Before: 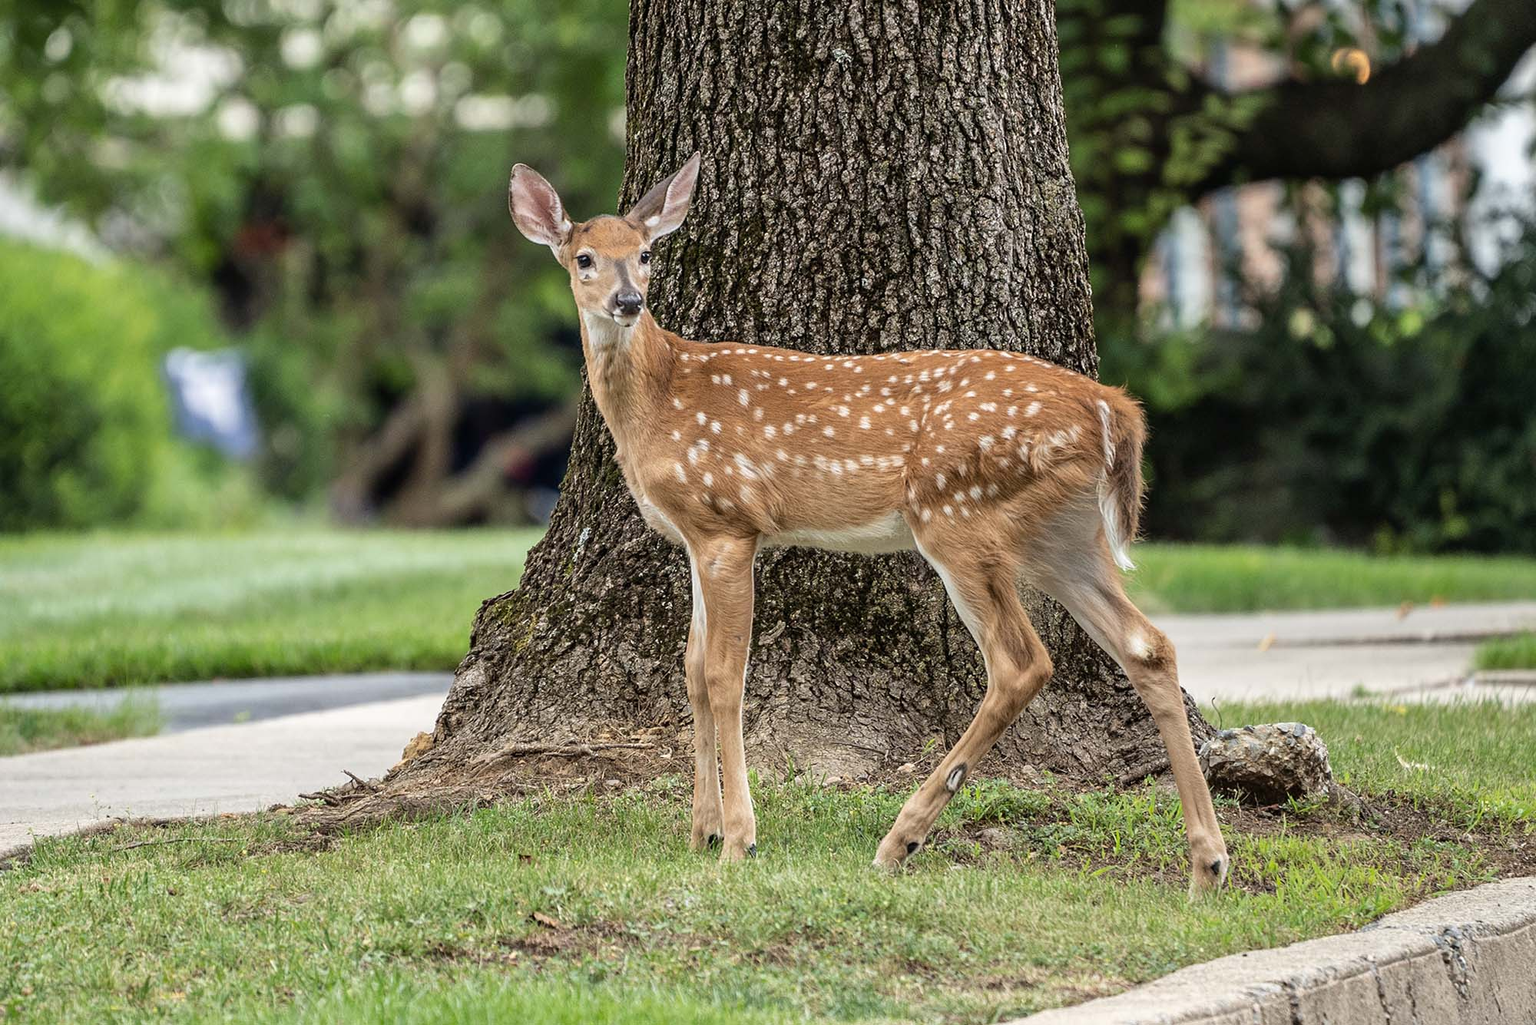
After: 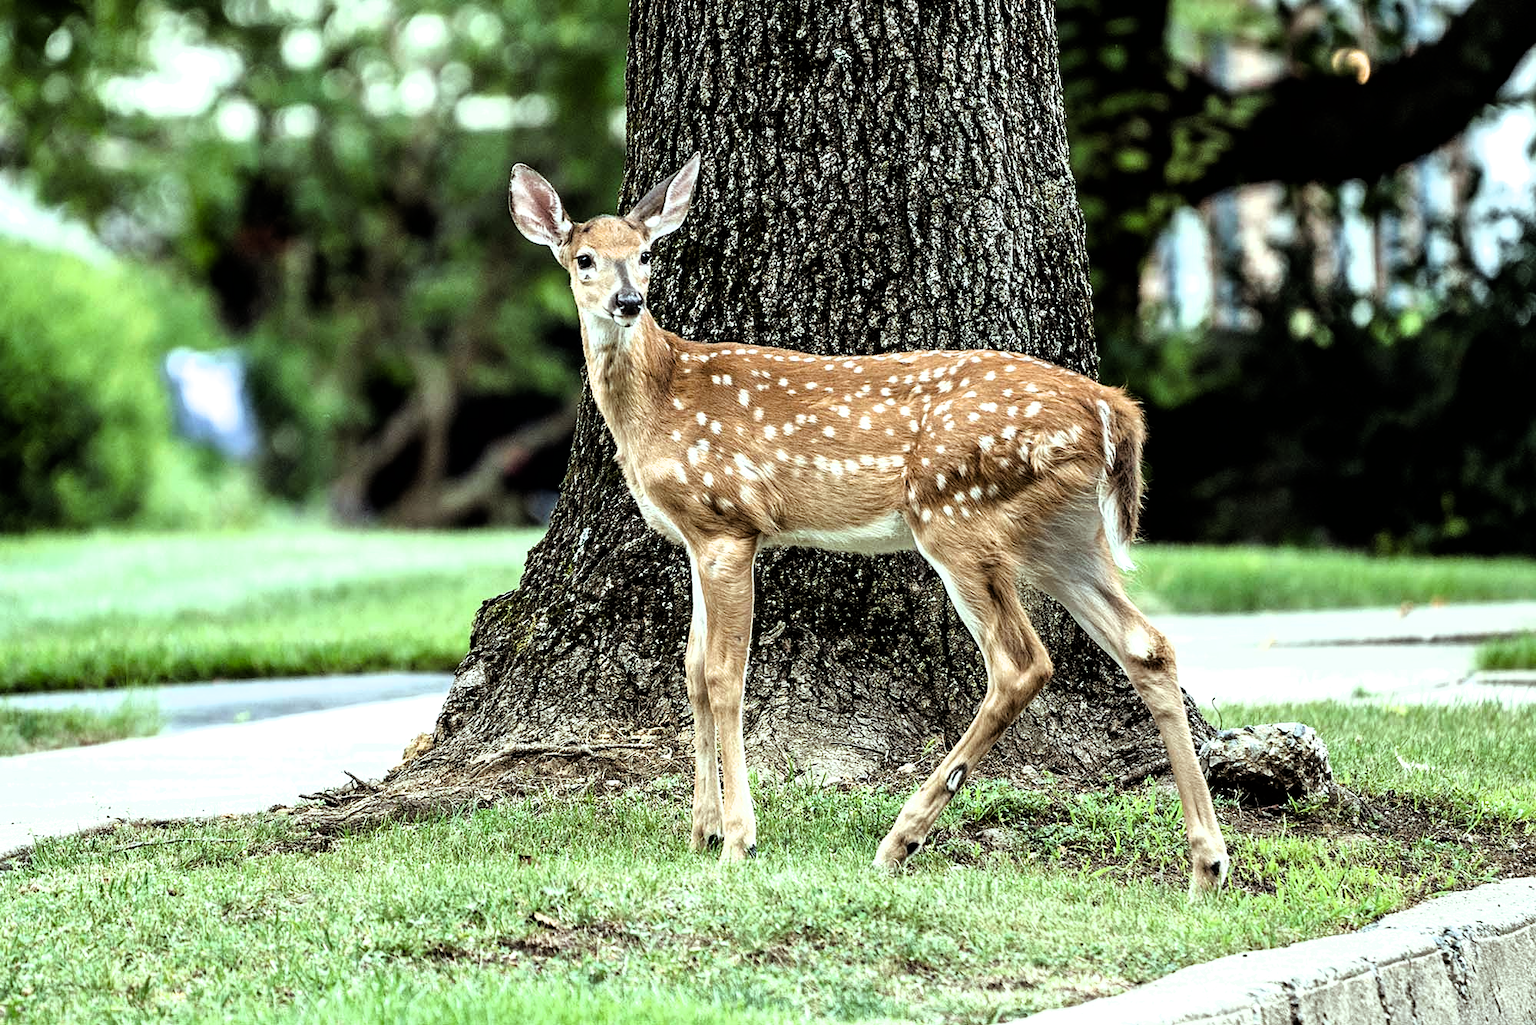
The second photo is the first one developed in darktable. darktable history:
filmic rgb: black relative exposure -8.23 EV, white relative exposure 2.23 EV, hardness 7.17, latitude 85.63%, contrast 1.697, highlights saturation mix -3.37%, shadows ↔ highlights balance -2.13%
color balance rgb: highlights gain › luminance 15.147%, highlights gain › chroma 3.999%, highlights gain › hue 207.13°, perceptual saturation grading › global saturation 7.567%, perceptual saturation grading › shadows 3.83%, global vibrance 14.493%
